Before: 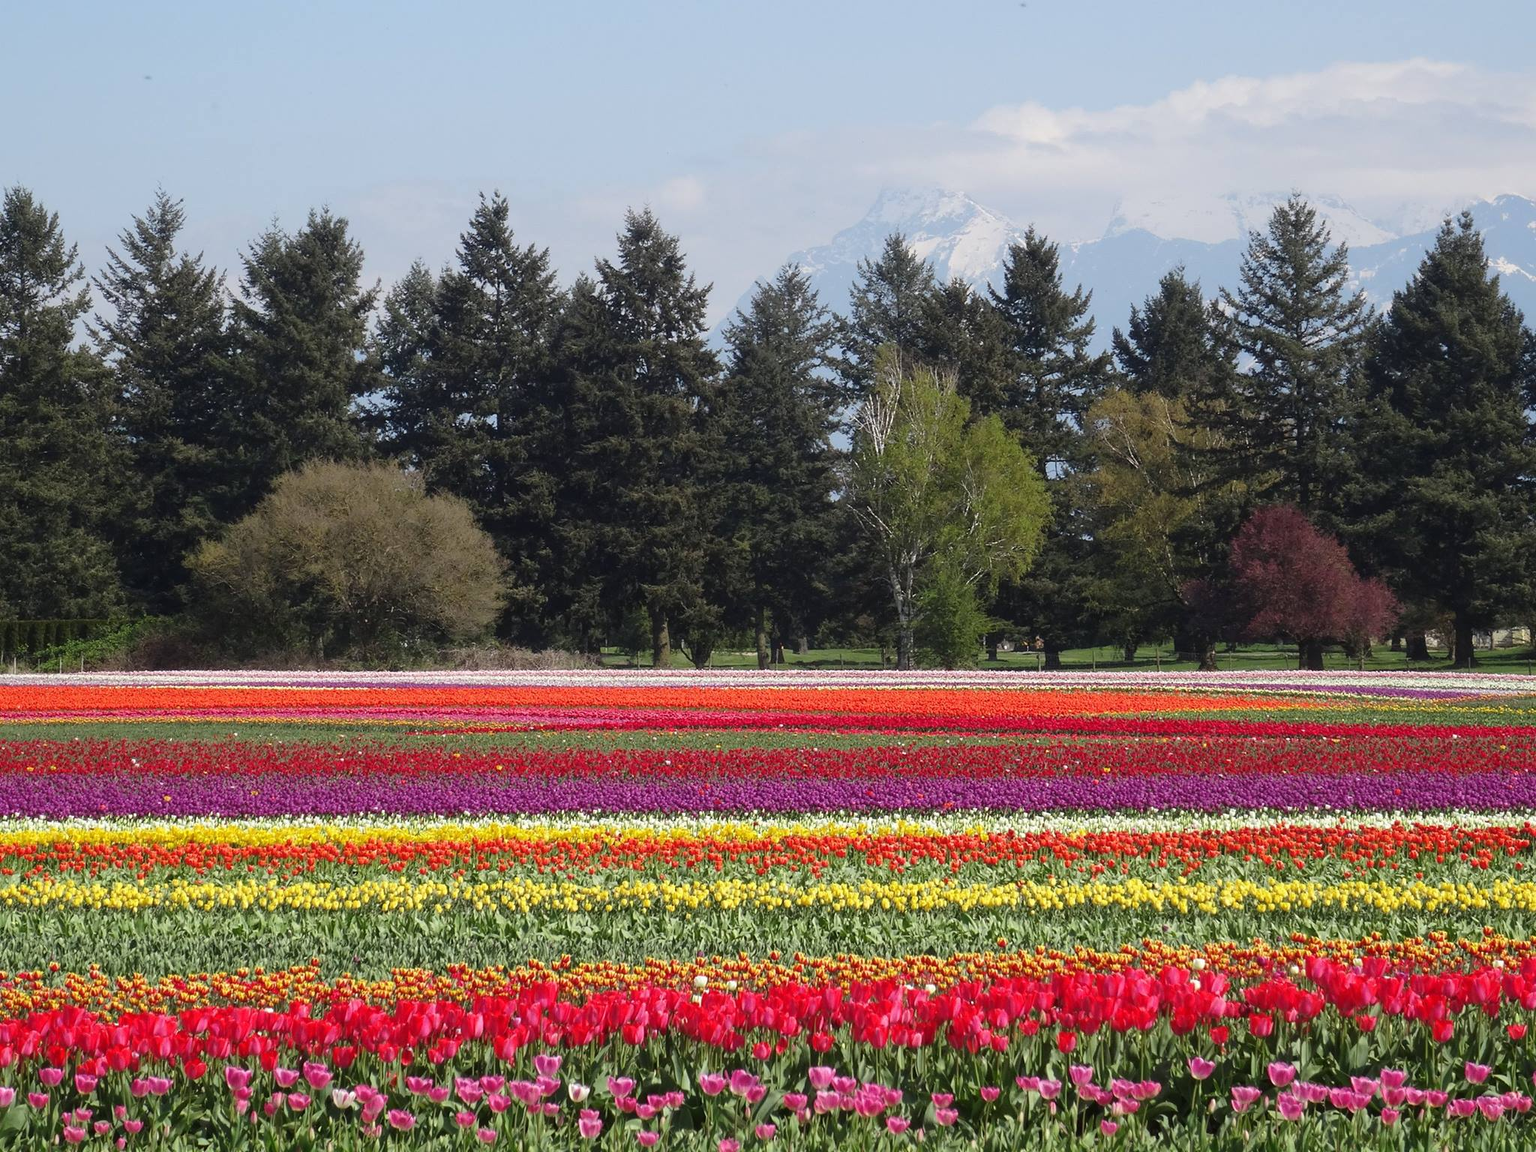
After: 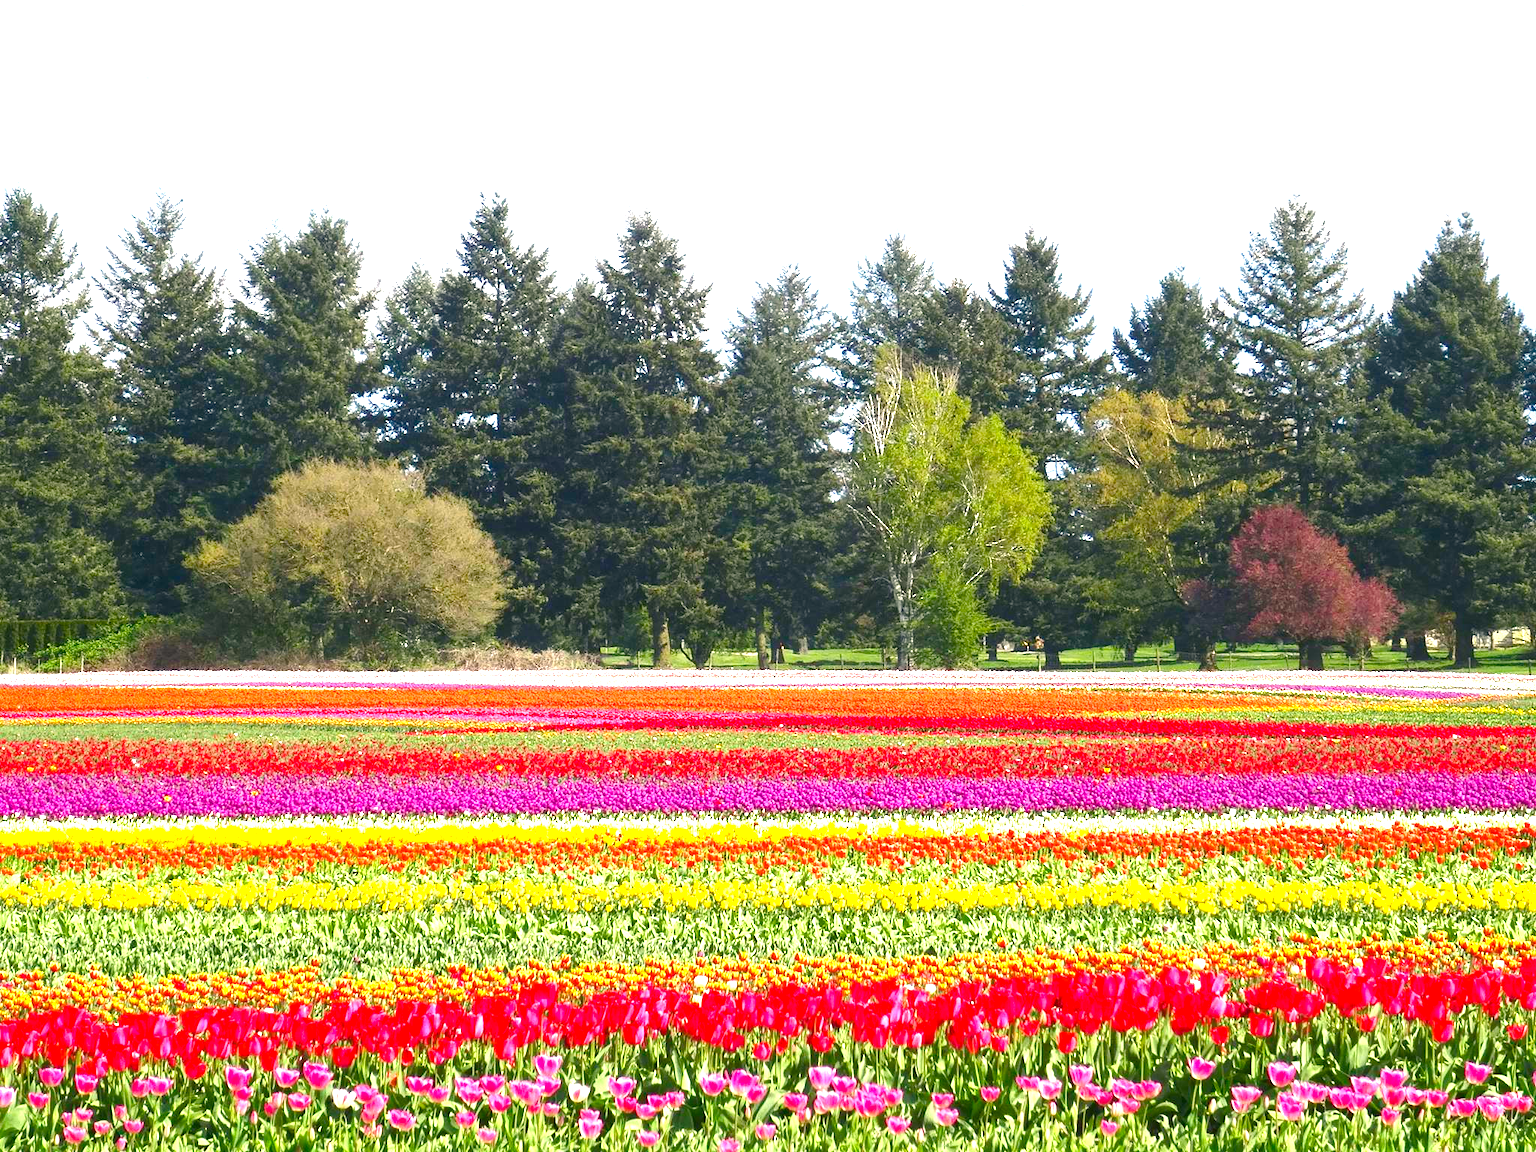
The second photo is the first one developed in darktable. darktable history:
color correction: highlights a* -0.486, highlights b* 9.28, shadows a* -8.83, shadows b* 0.85
exposure: black level correction 0, exposure 1.744 EV, compensate highlight preservation false
color balance rgb: linear chroma grading › global chroma 25.33%, perceptual saturation grading › global saturation 20%, perceptual saturation grading › highlights -25.642%, perceptual saturation grading › shadows 24.77%, global vibrance 3.805%
tone equalizer: on, module defaults
